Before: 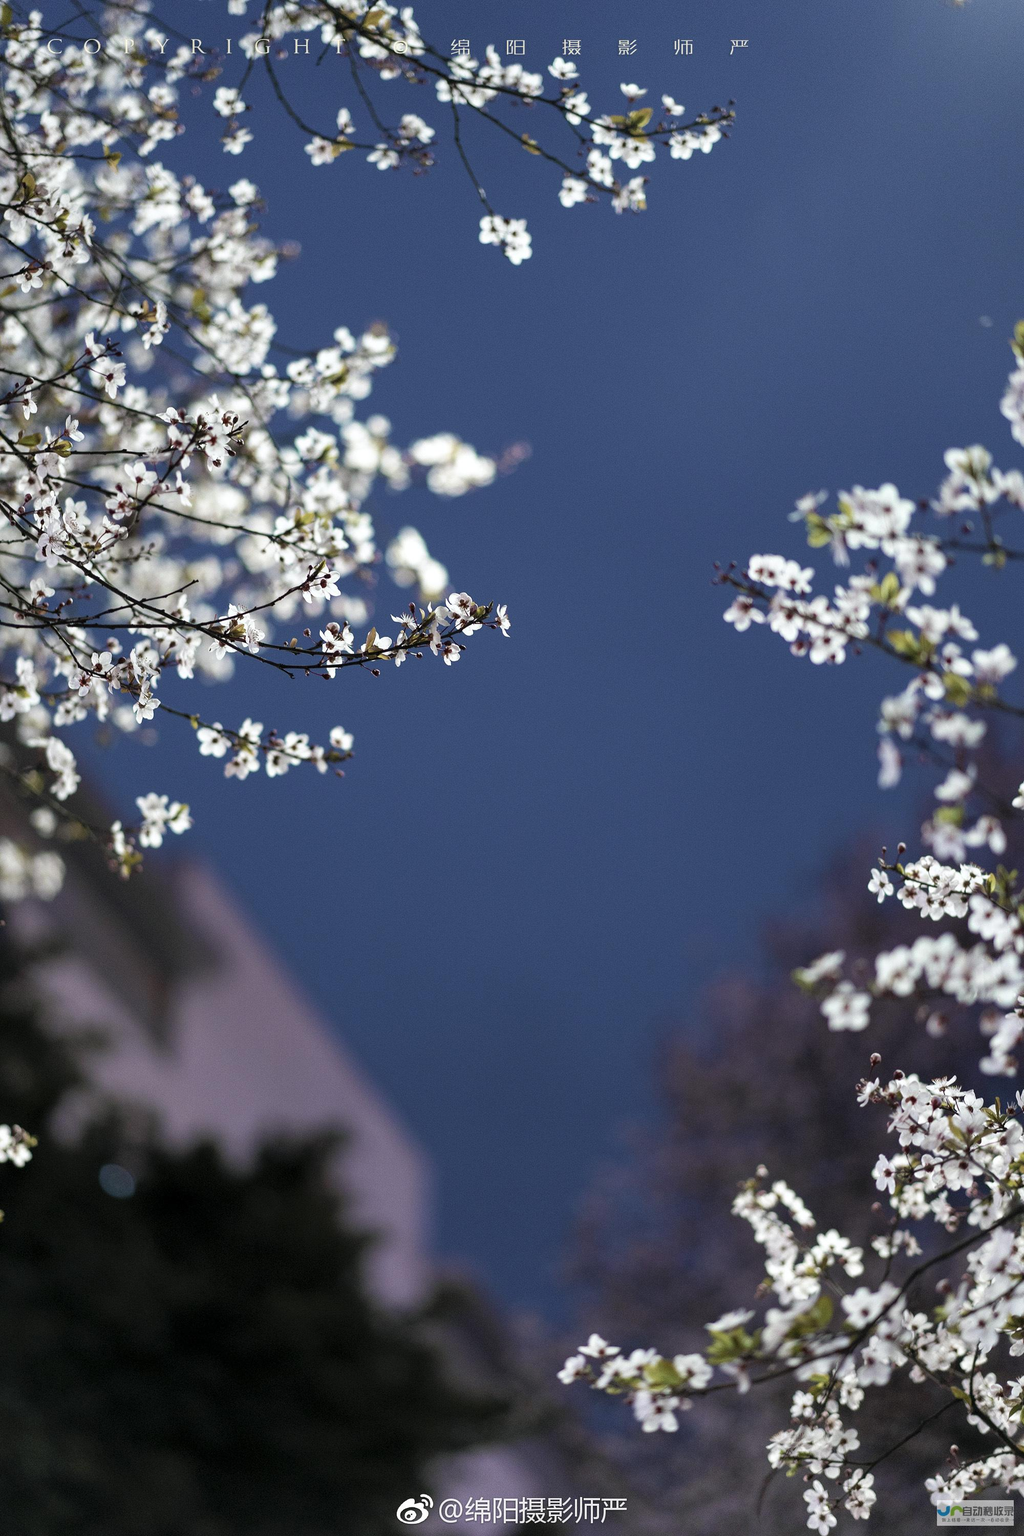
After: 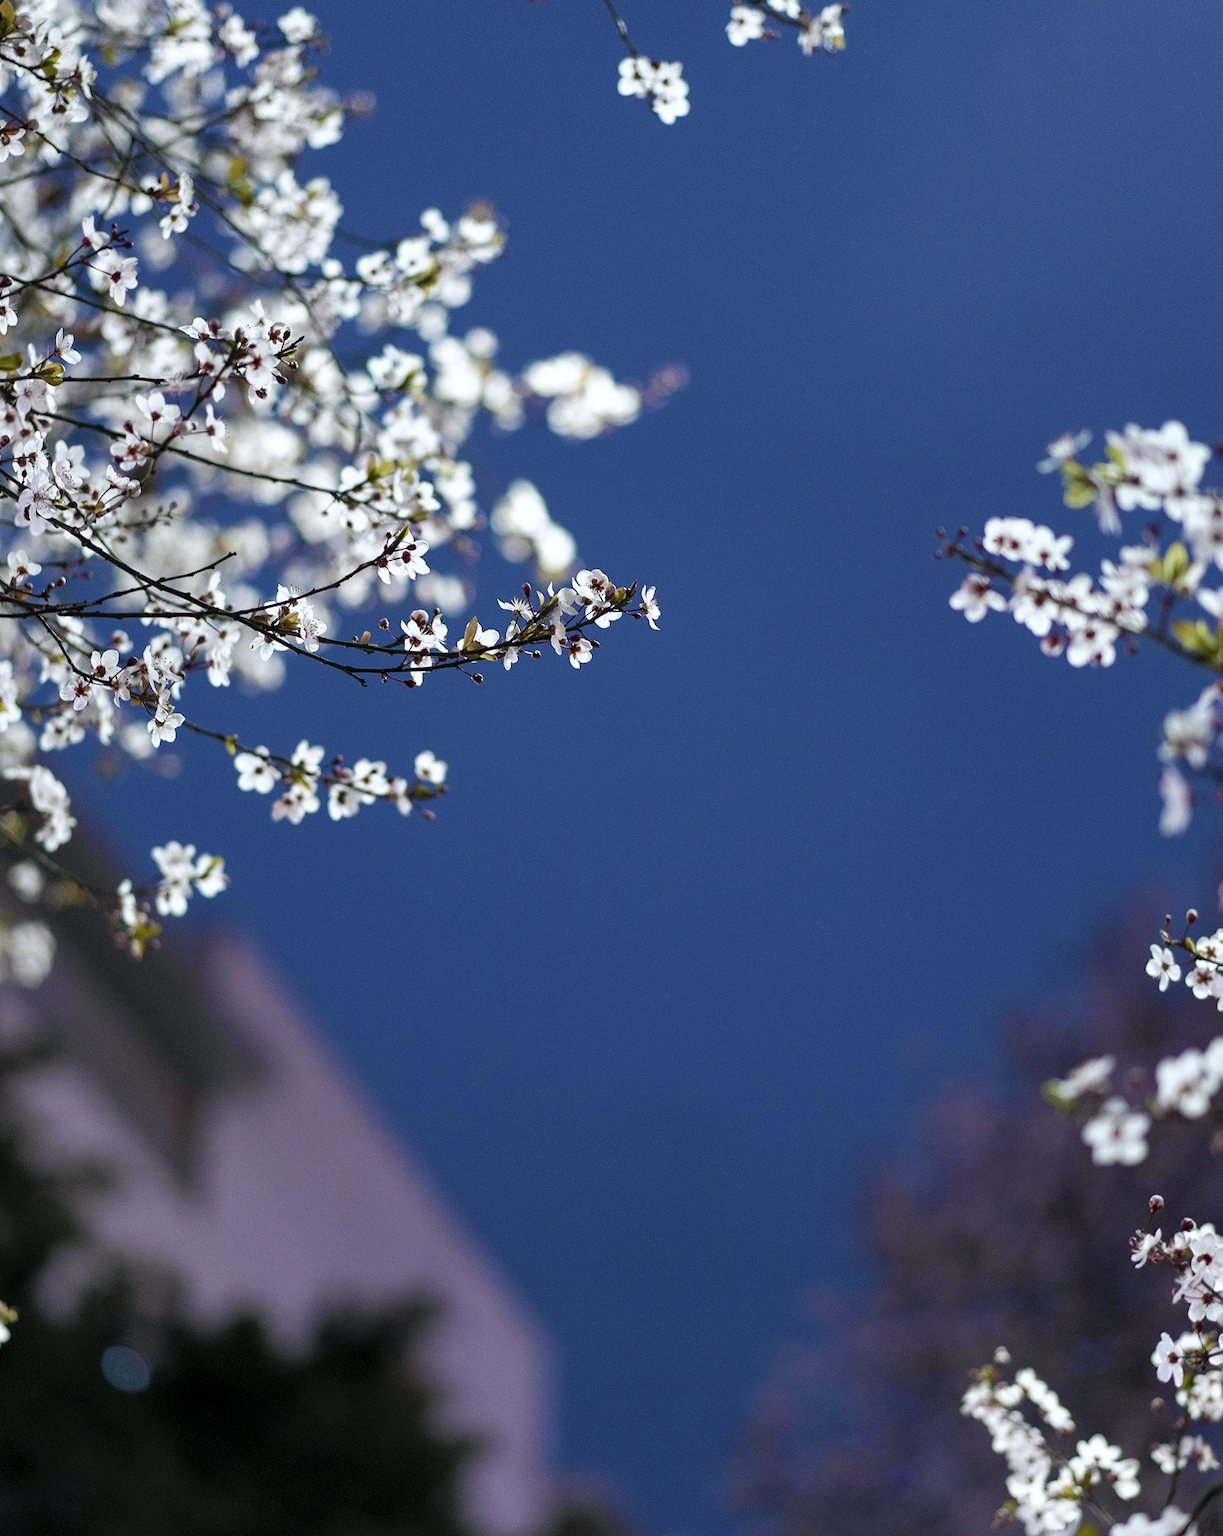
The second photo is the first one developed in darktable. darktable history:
crop and rotate: left 2.425%, top 11.305%, right 9.6%, bottom 15.08%
white balance: red 0.983, blue 1.036
color balance rgb: perceptual saturation grading › global saturation 20%, perceptual saturation grading › highlights -25%, perceptual saturation grading › shadows 25%
